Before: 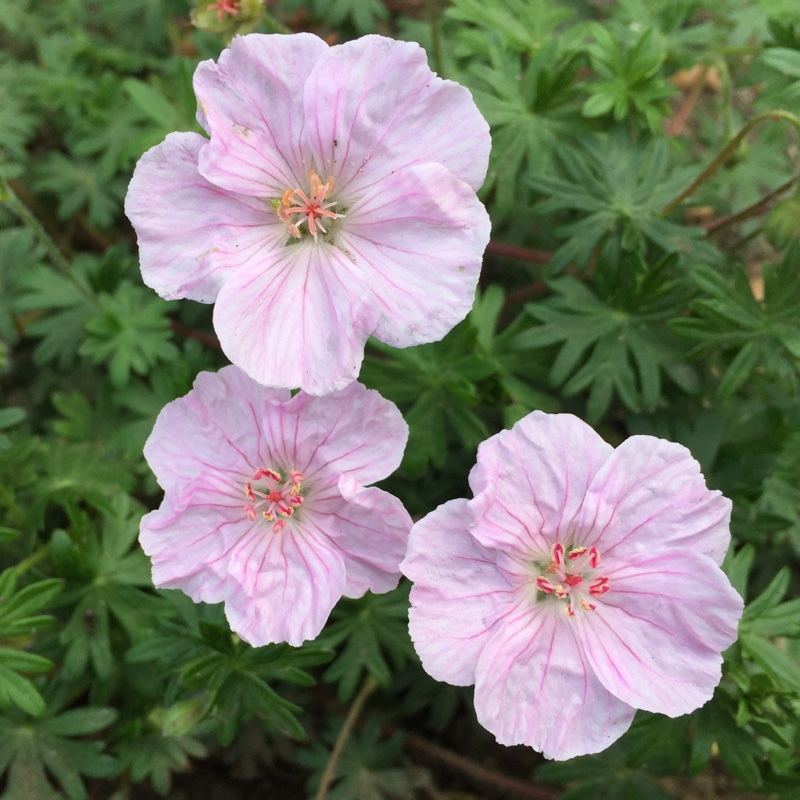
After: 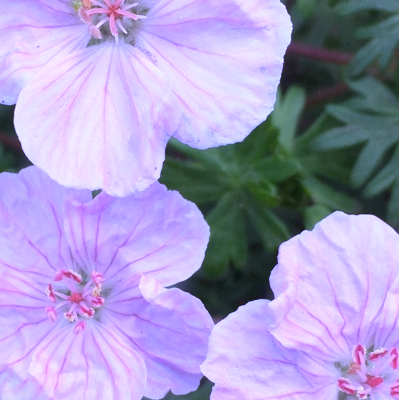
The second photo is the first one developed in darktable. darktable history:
white balance: red 0.98, blue 1.61
haze removal: strength -0.1, adaptive false
crop: left 25%, top 25%, right 25%, bottom 25%
